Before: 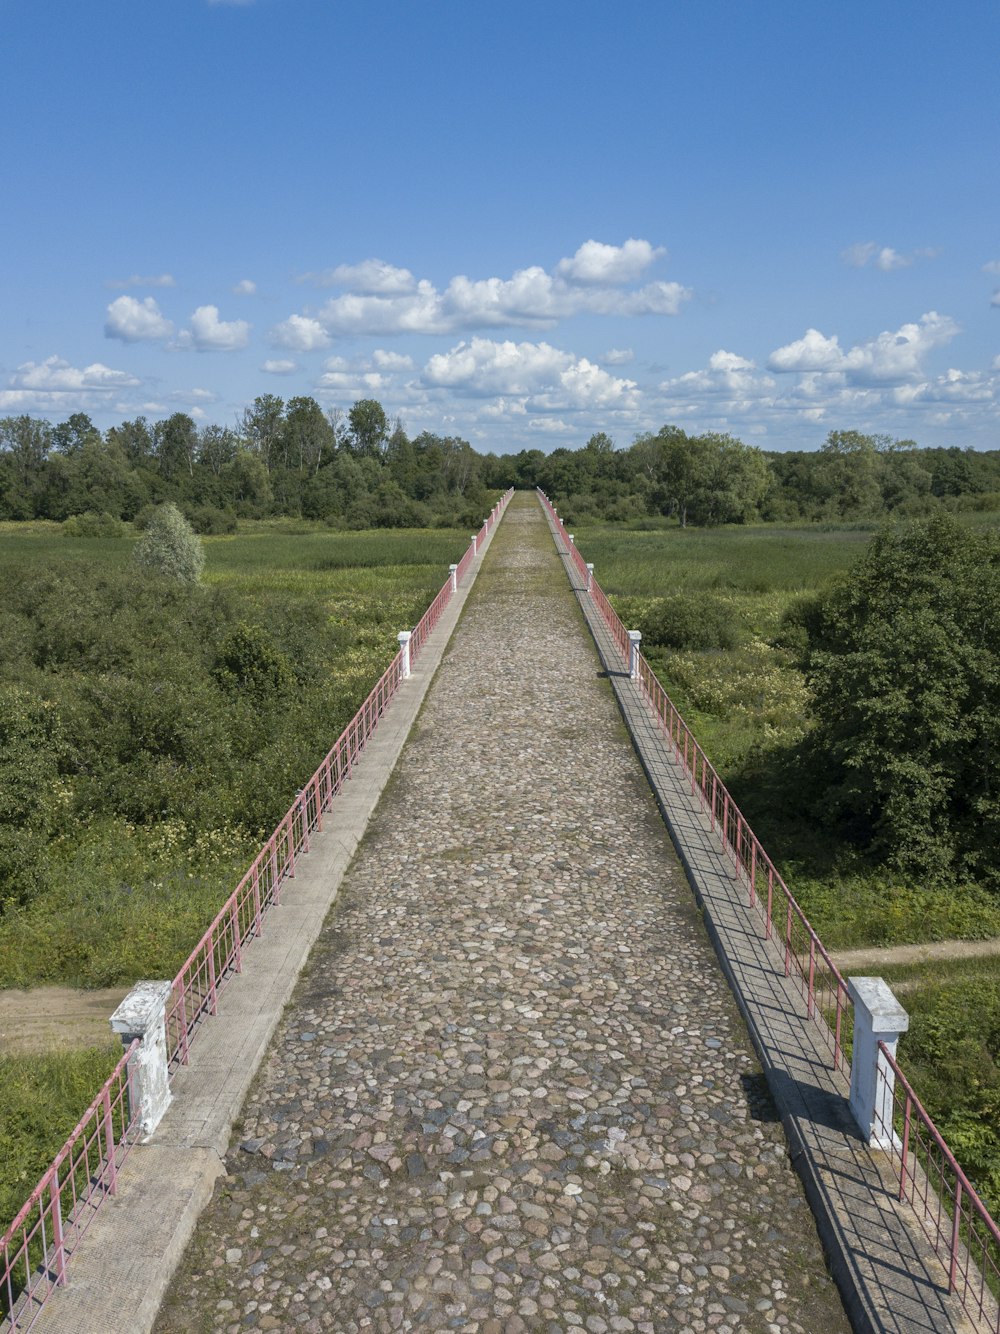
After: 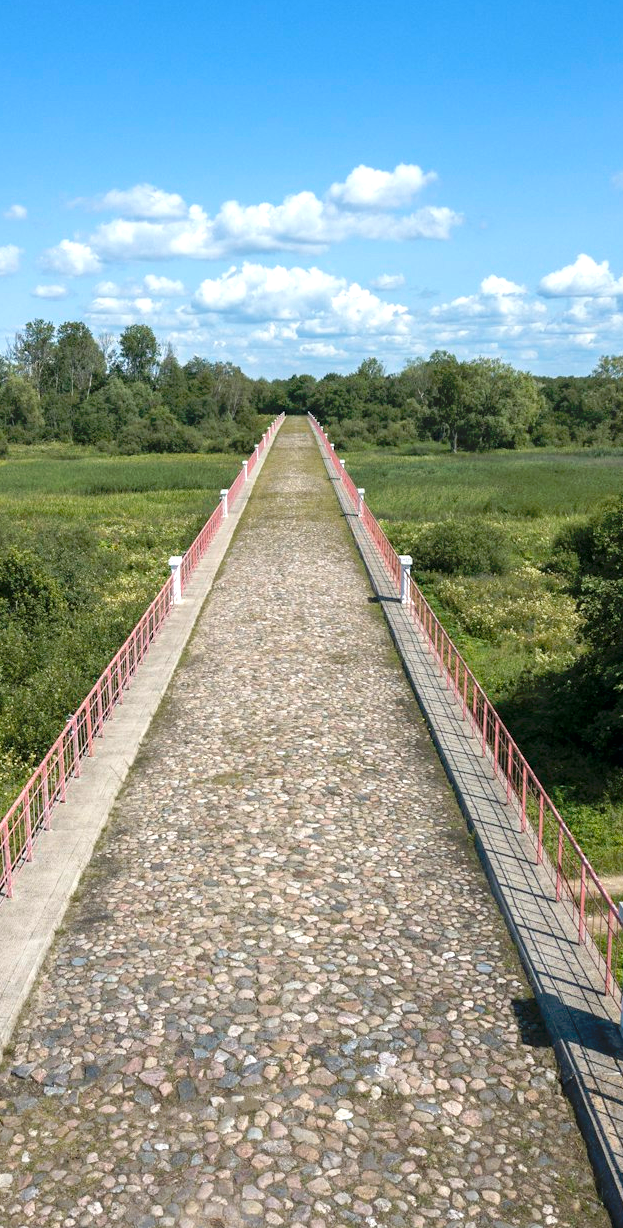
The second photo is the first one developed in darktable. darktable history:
tone curve: curves: ch0 [(0, 0) (0.003, 0.004) (0.011, 0.005) (0.025, 0.014) (0.044, 0.037) (0.069, 0.059) (0.1, 0.096) (0.136, 0.116) (0.177, 0.133) (0.224, 0.177) (0.277, 0.255) (0.335, 0.319) (0.399, 0.385) (0.468, 0.457) (0.543, 0.545) (0.623, 0.621) (0.709, 0.705) (0.801, 0.801) (0.898, 0.901) (1, 1)], preserve colors none
exposure: black level correction 0, exposure 0.68 EV, compensate exposure bias true, compensate highlight preservation false
crop and rotate: left 22.918%, top 5.629%, right 14.711%, bottom 2.247%
